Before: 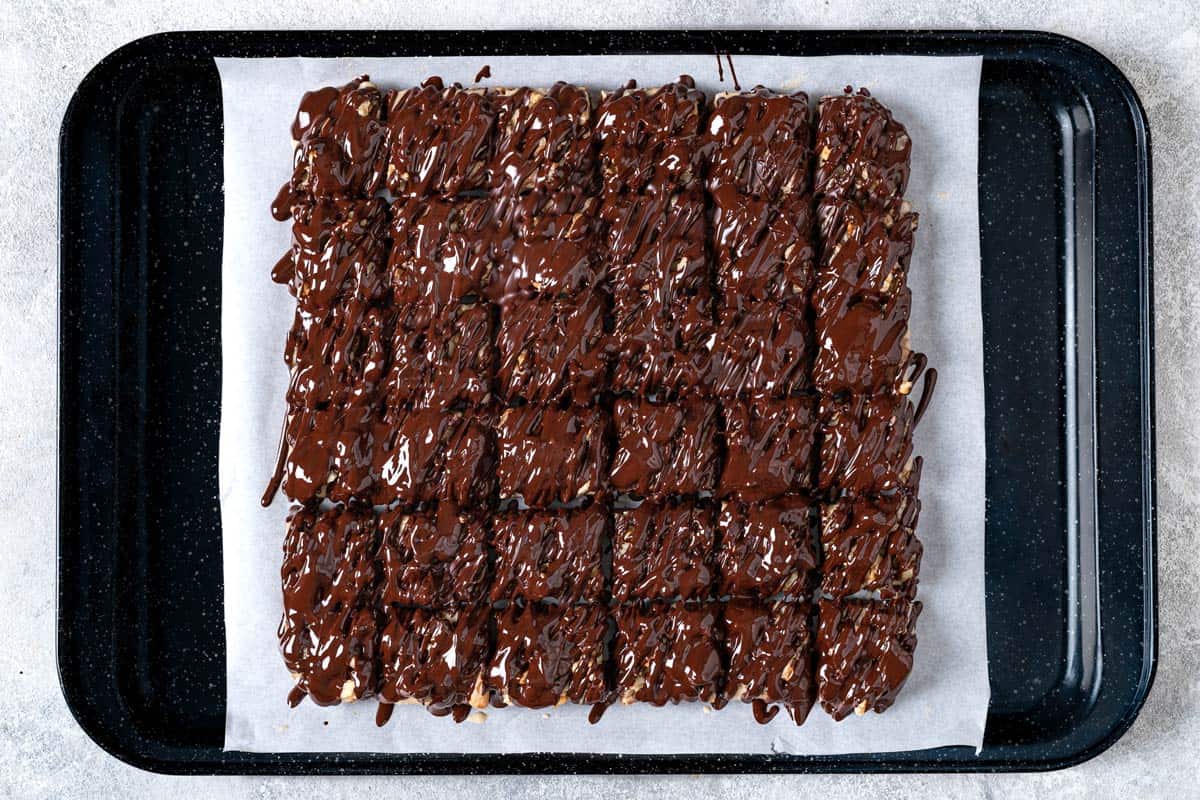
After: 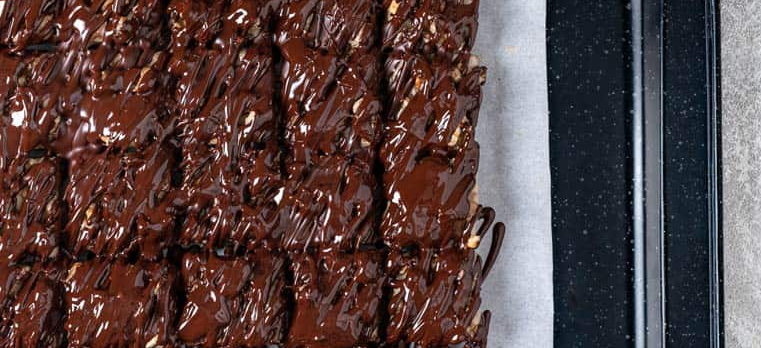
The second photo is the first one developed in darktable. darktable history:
crop: left 36.08%, top 18.322%, right 0.452%, bottom 38.131%
